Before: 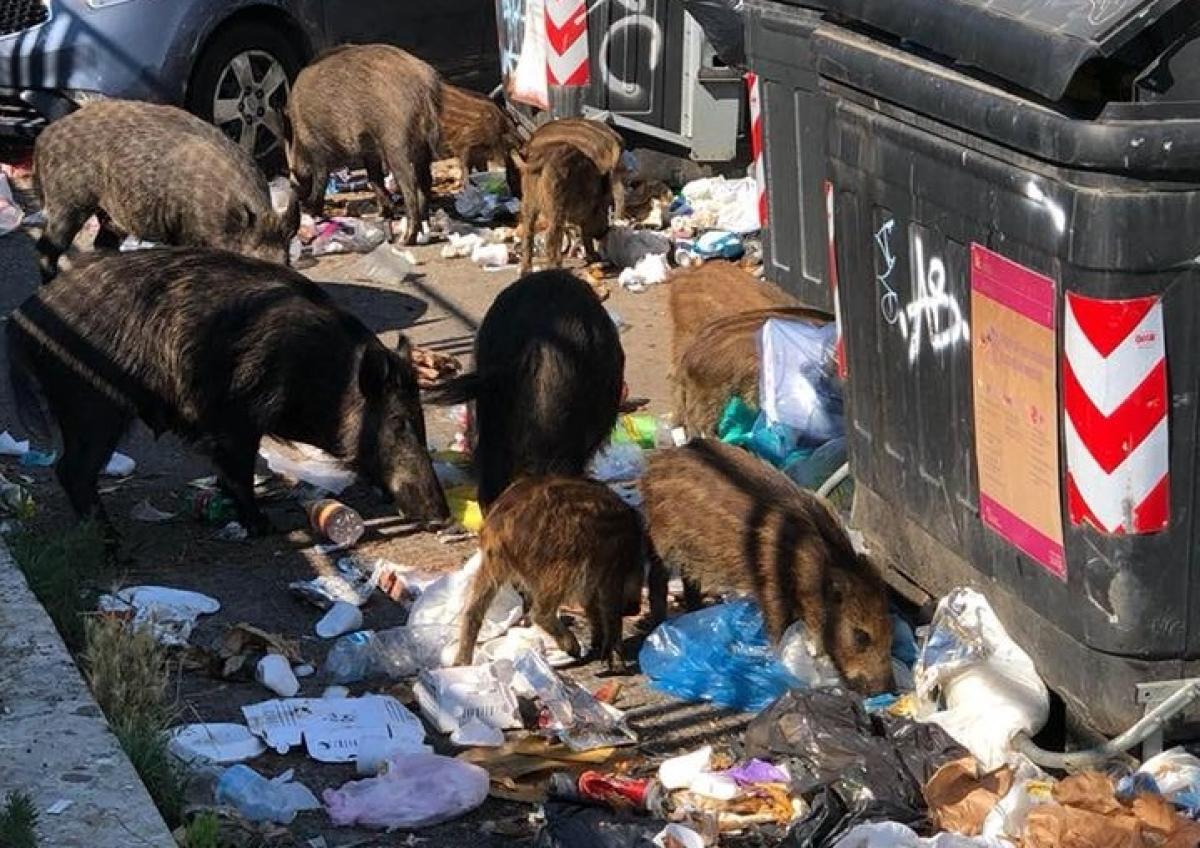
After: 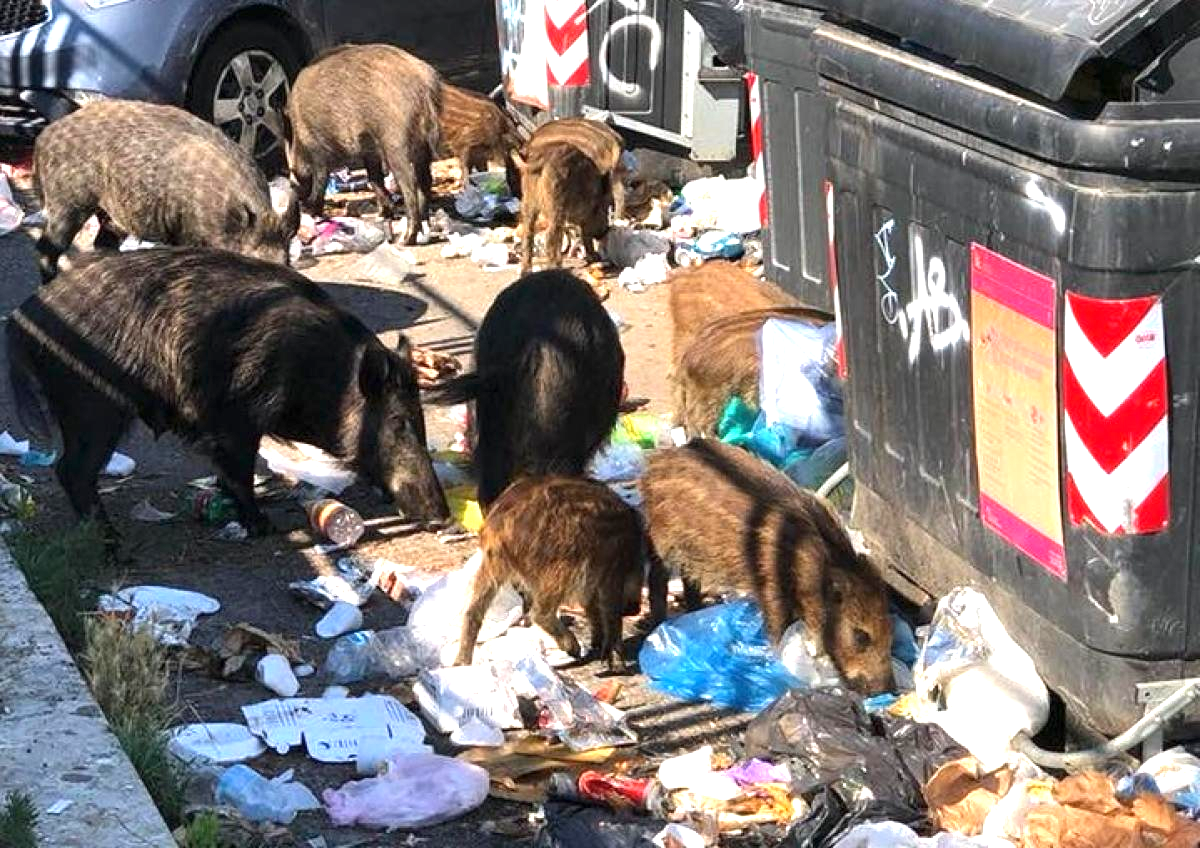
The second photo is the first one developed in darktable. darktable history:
exposure: exposure 1.069 EV, compensate highlight preservation false
